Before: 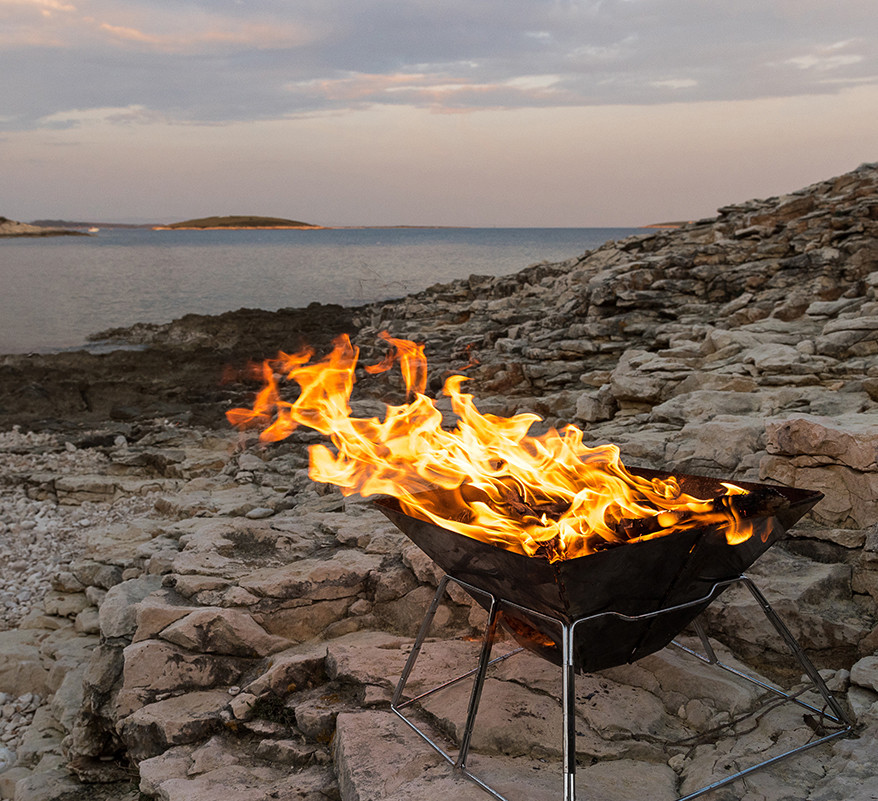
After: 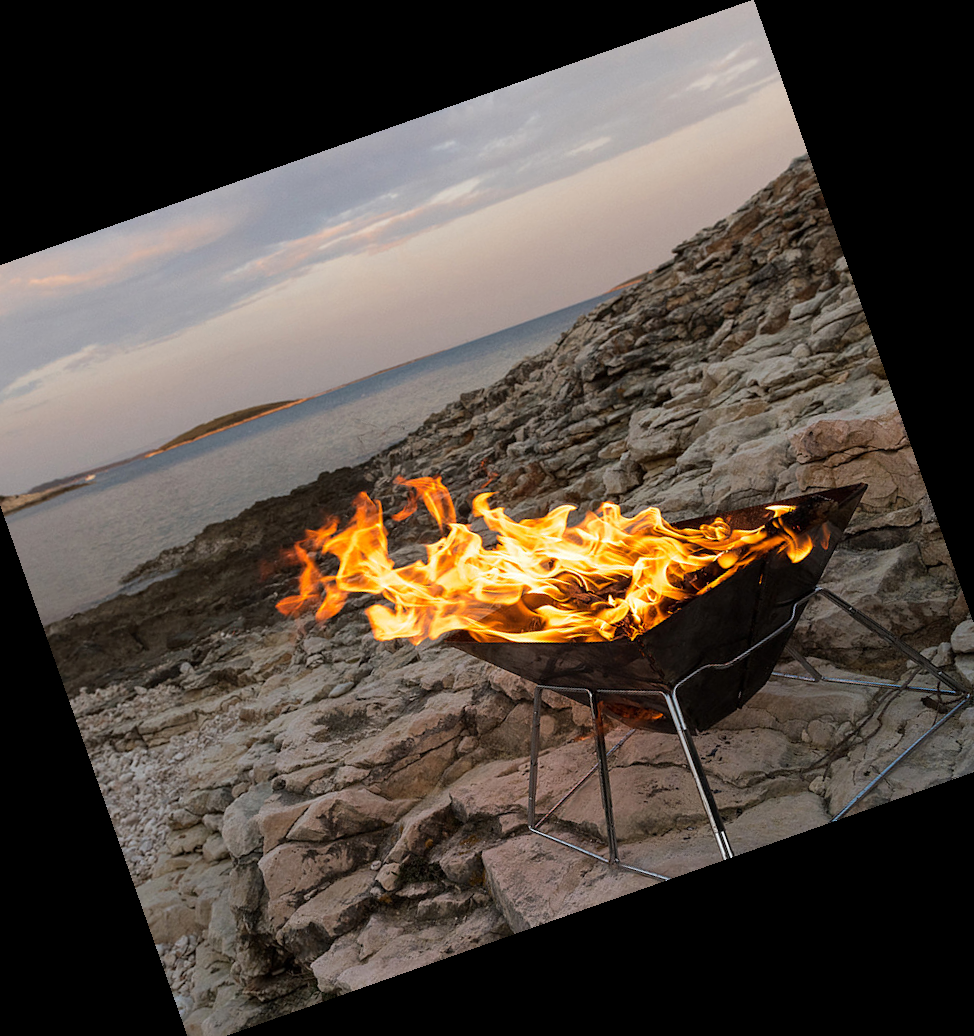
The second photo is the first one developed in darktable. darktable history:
crop and rotate: angle 19.43°, left 6.812%, right 4.125%, bottom 1.087%
tone equalizer: on, module defaults
